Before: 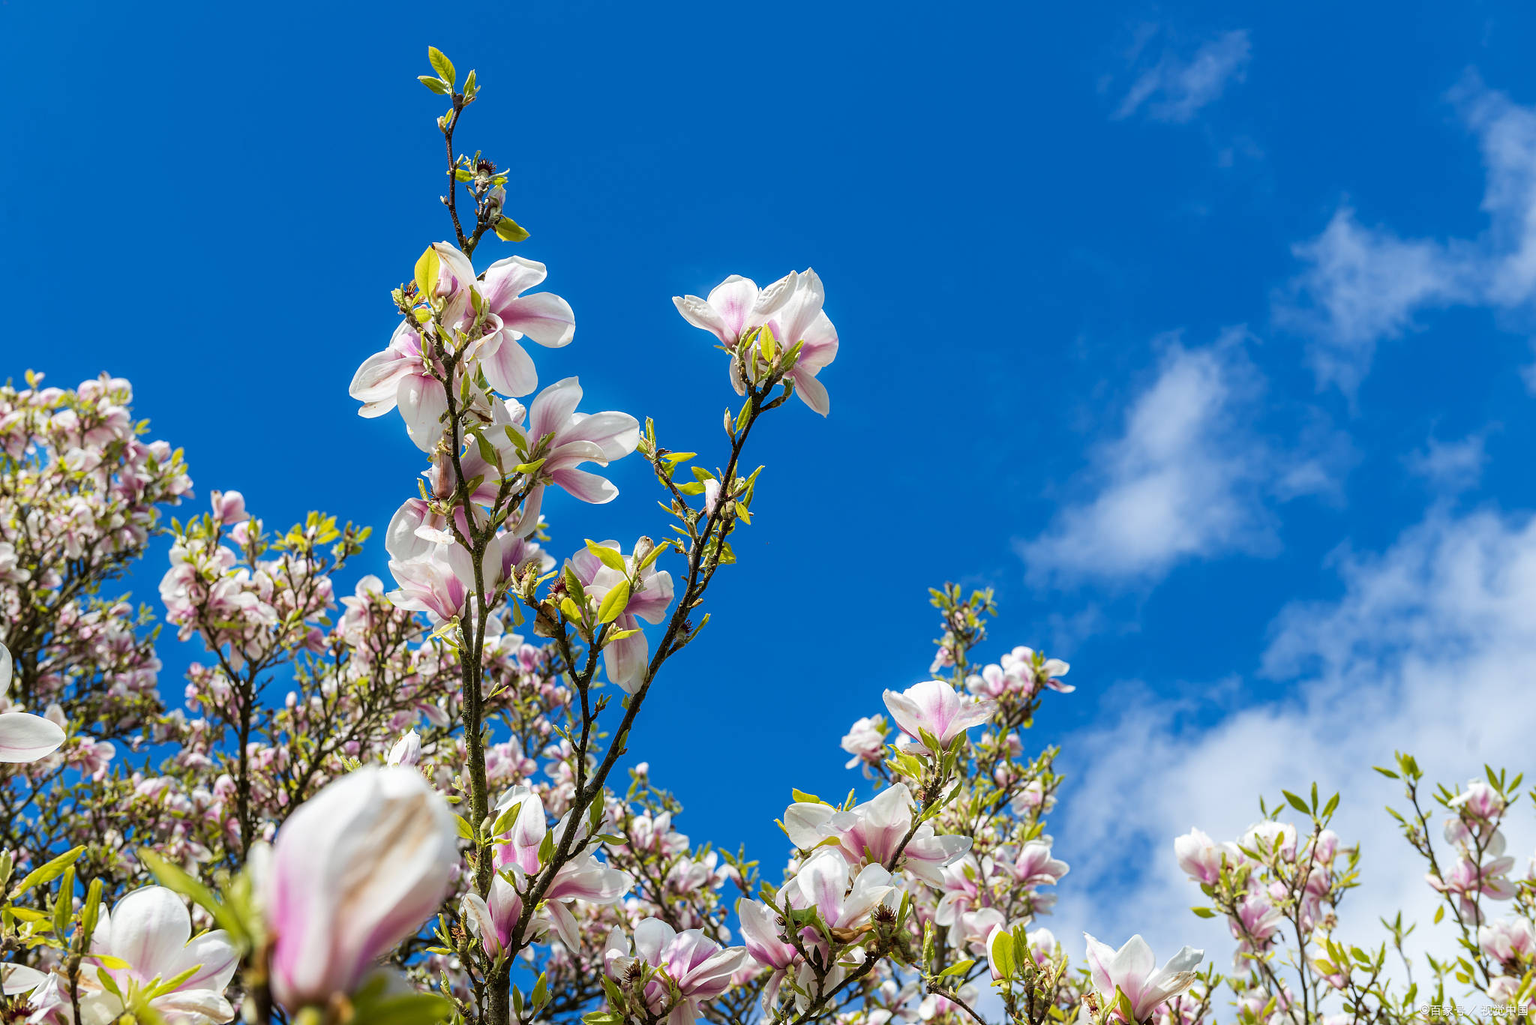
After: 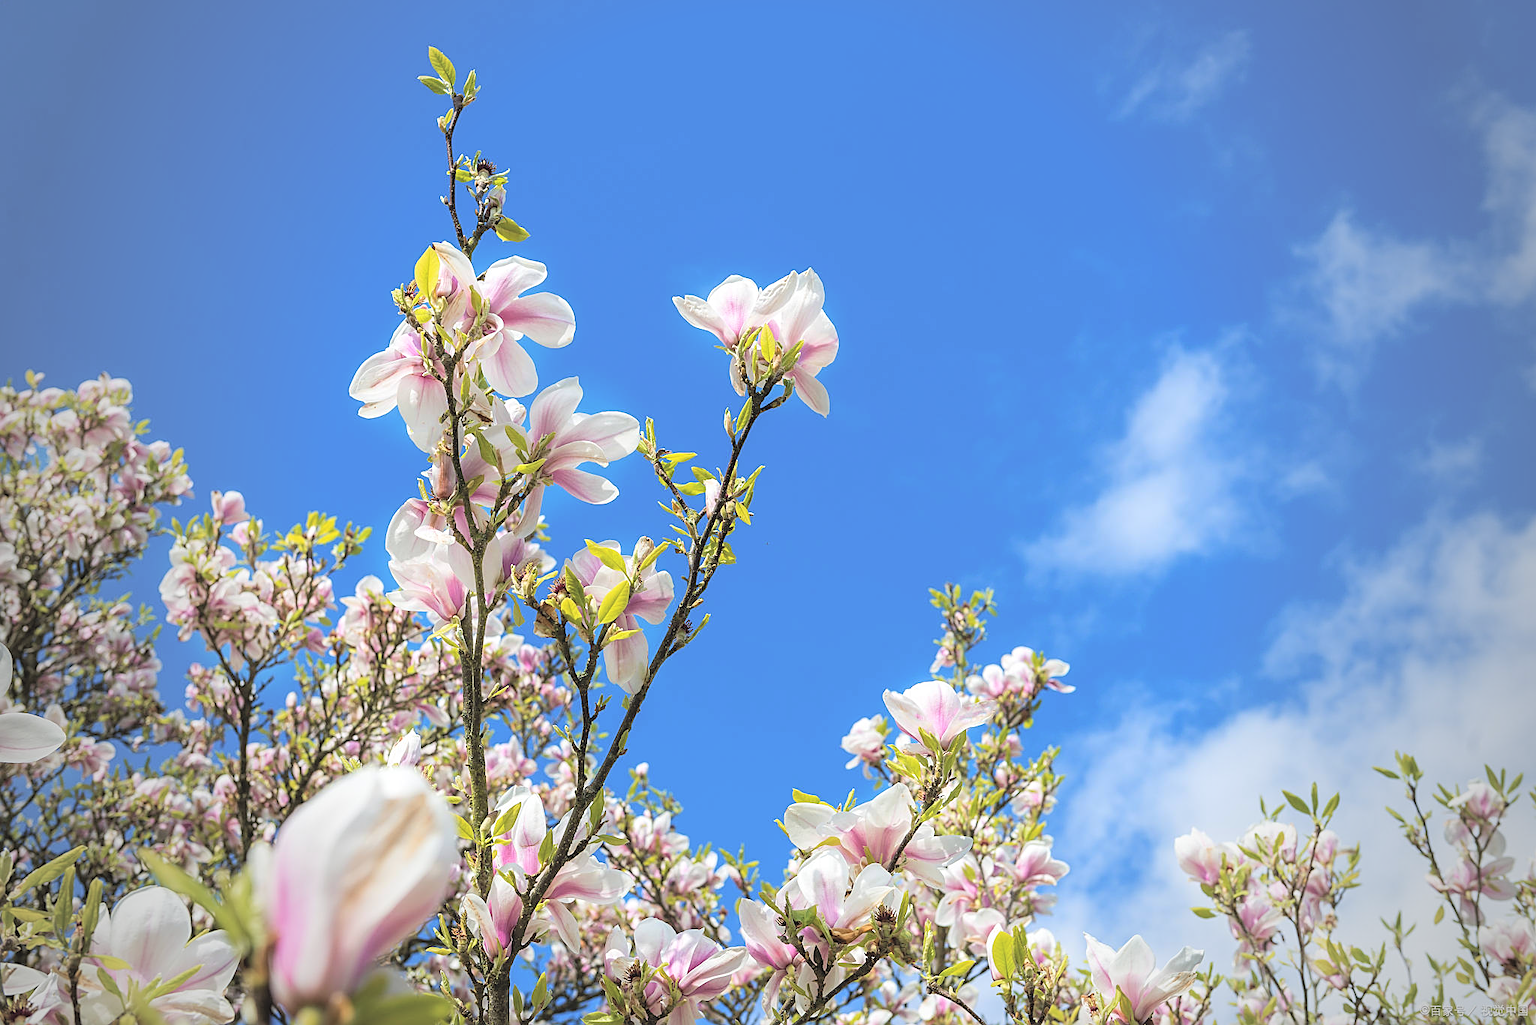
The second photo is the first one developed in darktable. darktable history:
exposure: black level correction -0.003, exposure 0.047 EV, compensate exposure bias true, compensate highlight preservation false
contrast brightness saturation: brightness 0.286
vignetting: fall-off start 65.55%, brightness -0.411, saturation -0.304, width/height ratio 0.887, unbound false
sharpen: on, module defaults
